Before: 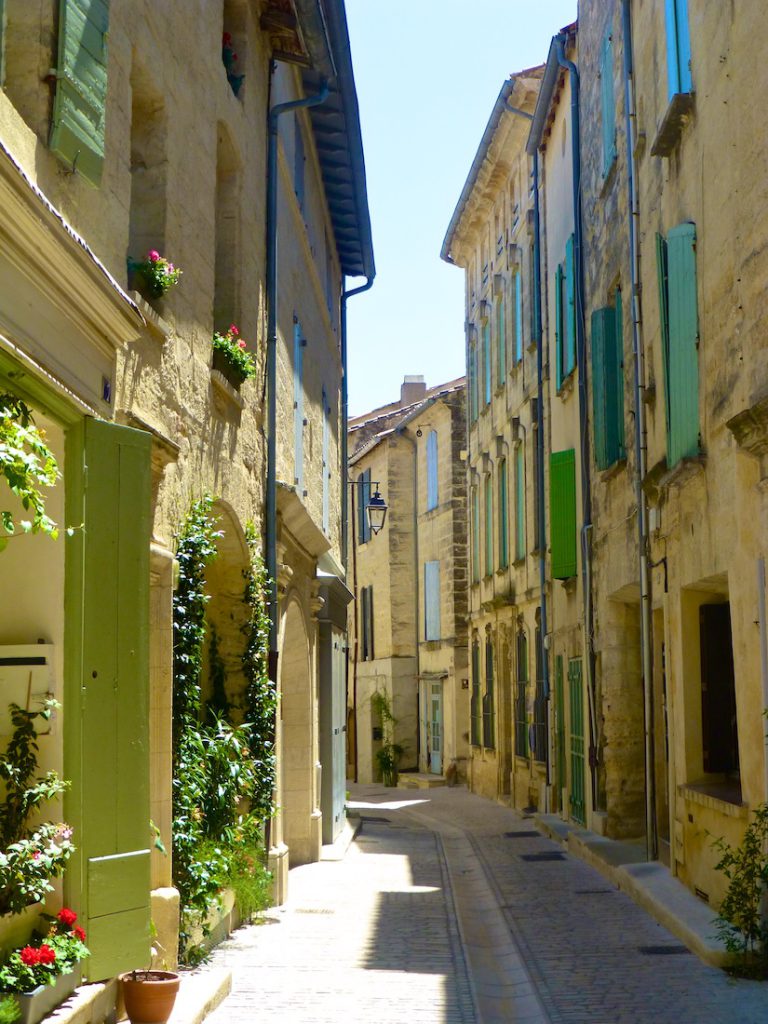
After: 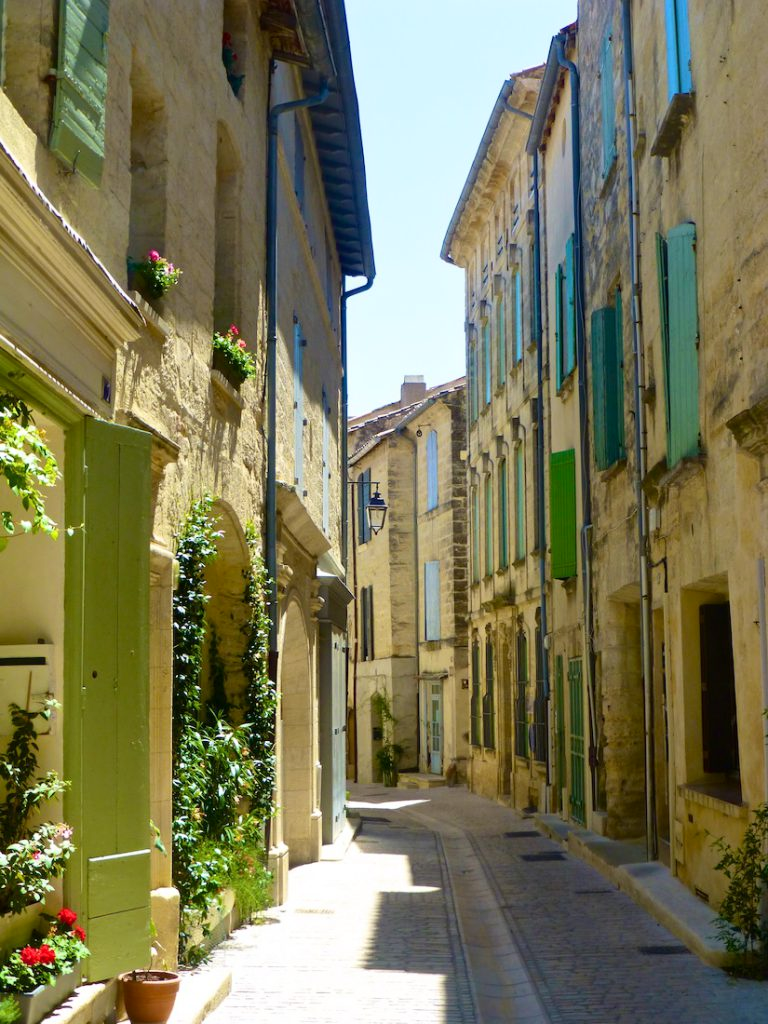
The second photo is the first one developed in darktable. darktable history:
contrast brightness saturation: contrast 0.1, brightness 0.011, saturation 0.018
